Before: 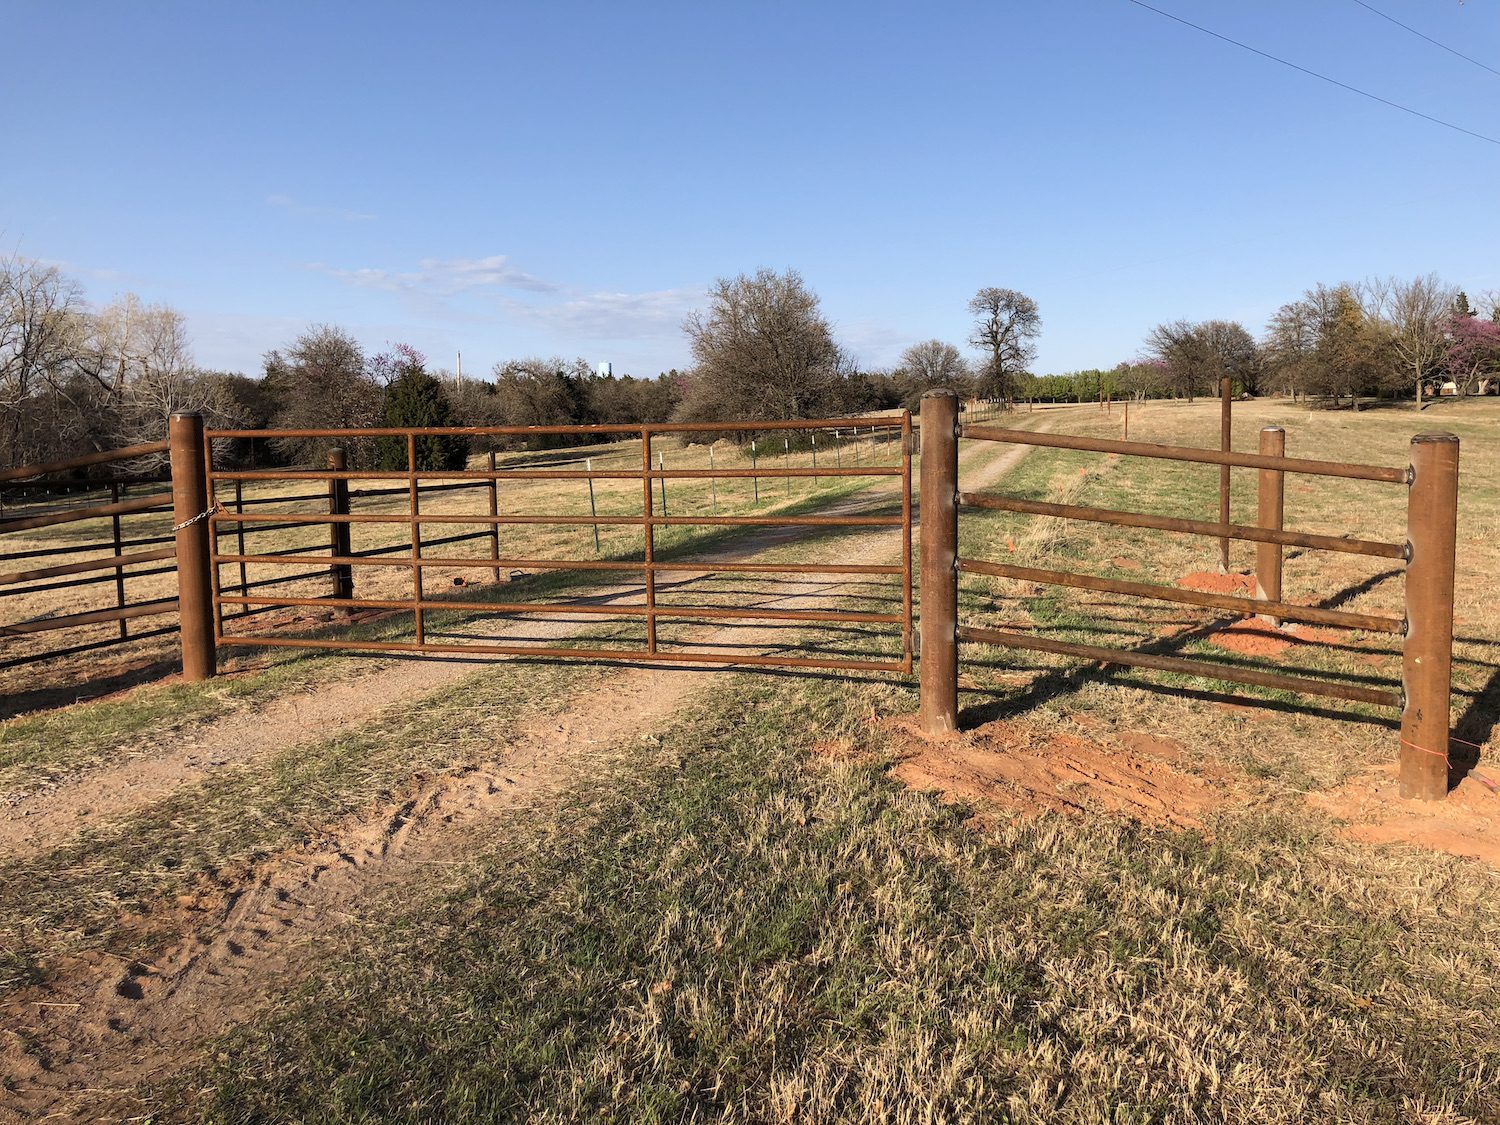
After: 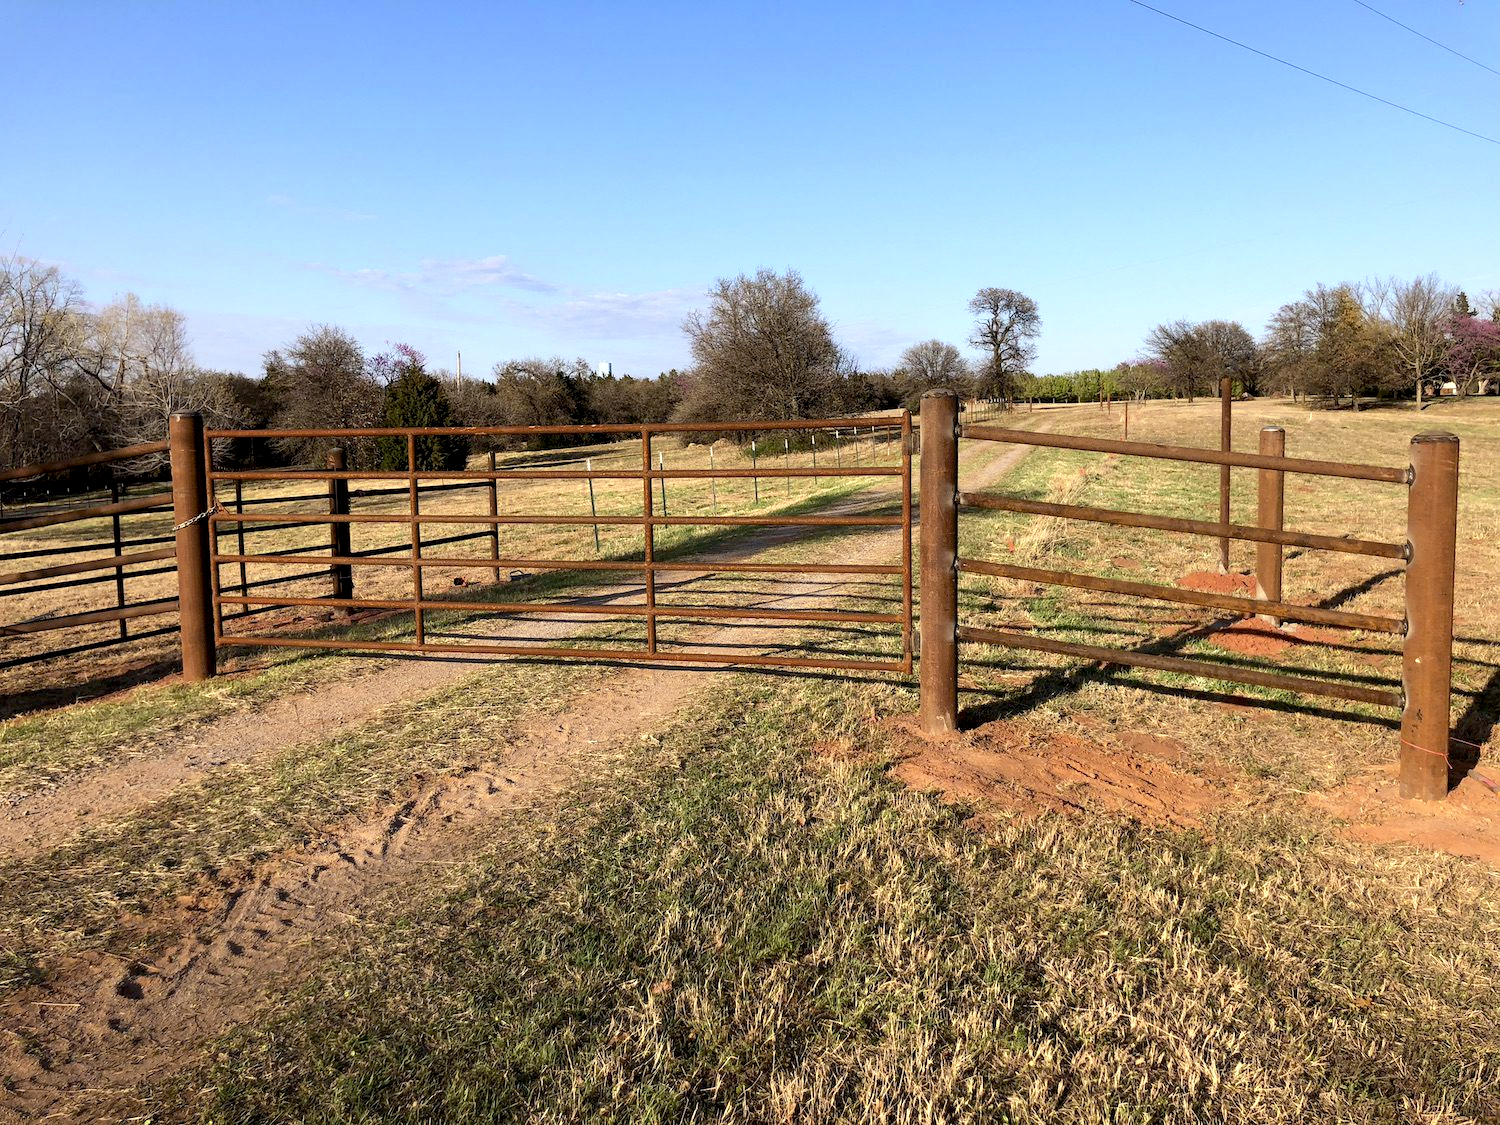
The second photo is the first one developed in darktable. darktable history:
exposure: black level correction 0.008, exposure 0.091 EV, compensate exposure bias true, compensate highlight preservation false
color zones: curves: ch0 [(0, 0.485) (0.178, 0.476) (0.261, 0.623) (0.411, 0.403) (0.708, 0.603) (0.934, 0.412)]; ch1 [(0.003, 0.485) (0.149, 0.496) (0.229, 0.584) (0.326, 0.551) (0.484, 0.262) (0.757, 0.643)]
